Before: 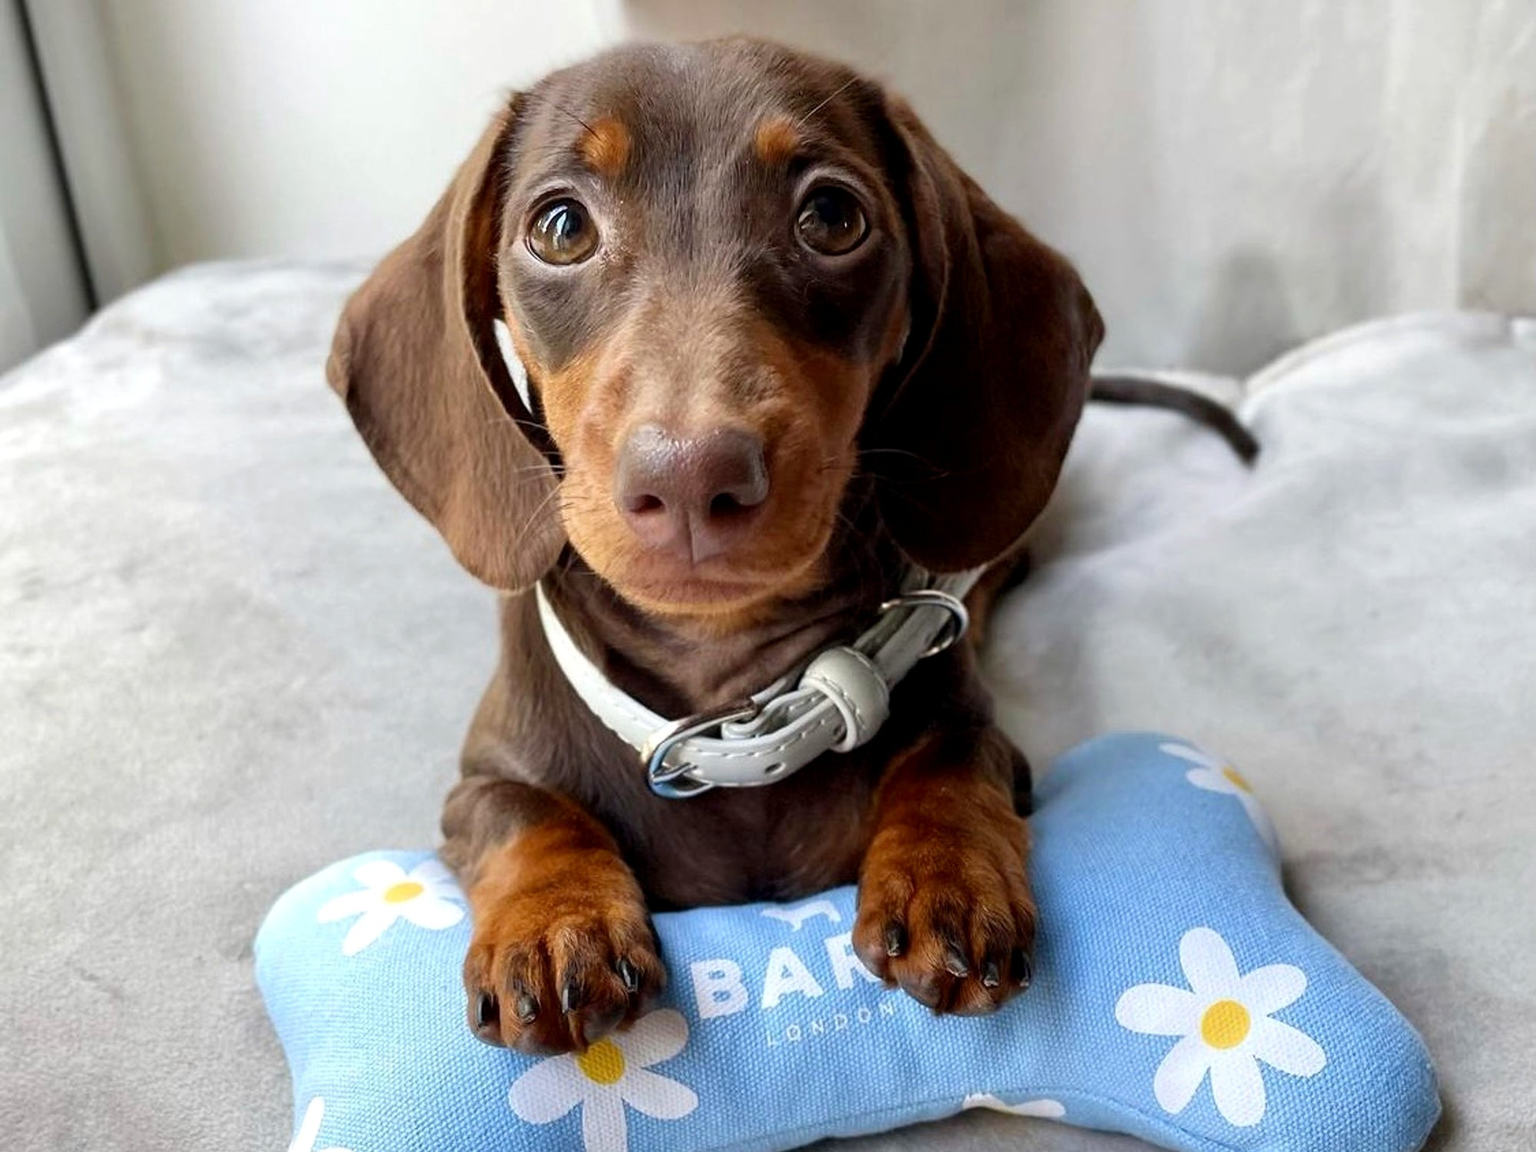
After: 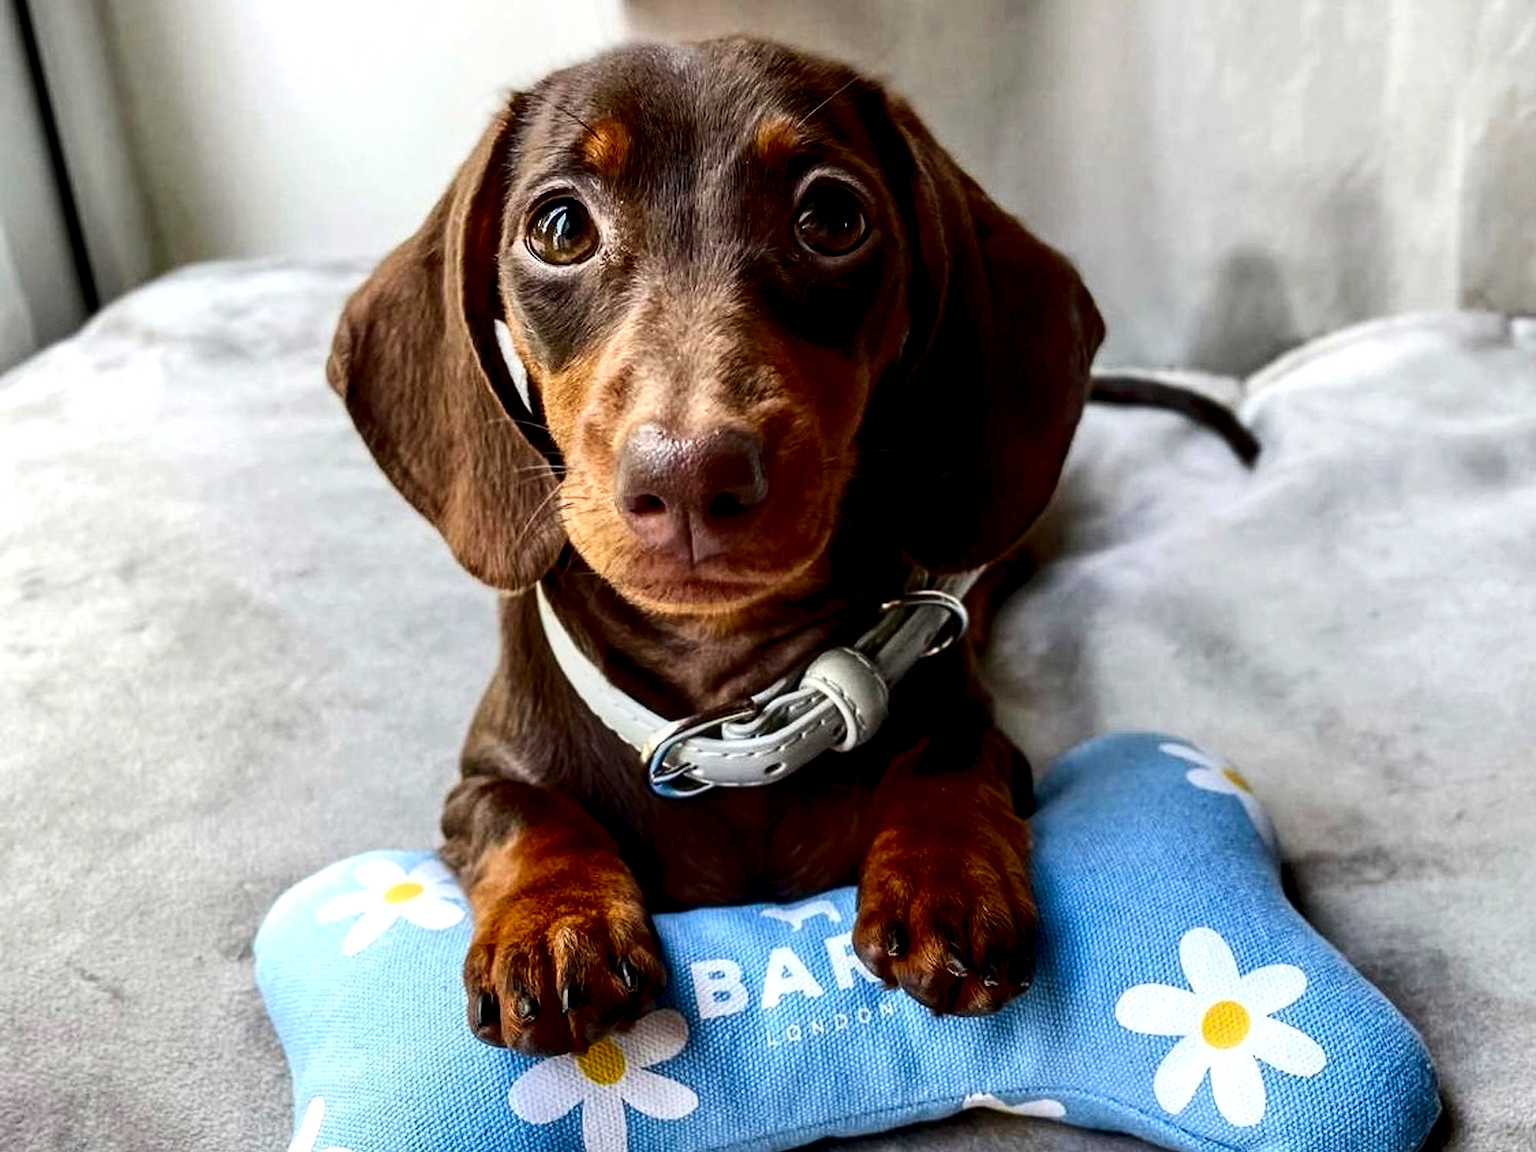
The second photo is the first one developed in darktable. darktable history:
local contrast: detail 150%
contrast brightness saturation: contrast 0.216, brightness -0.193, saturation 0.235
